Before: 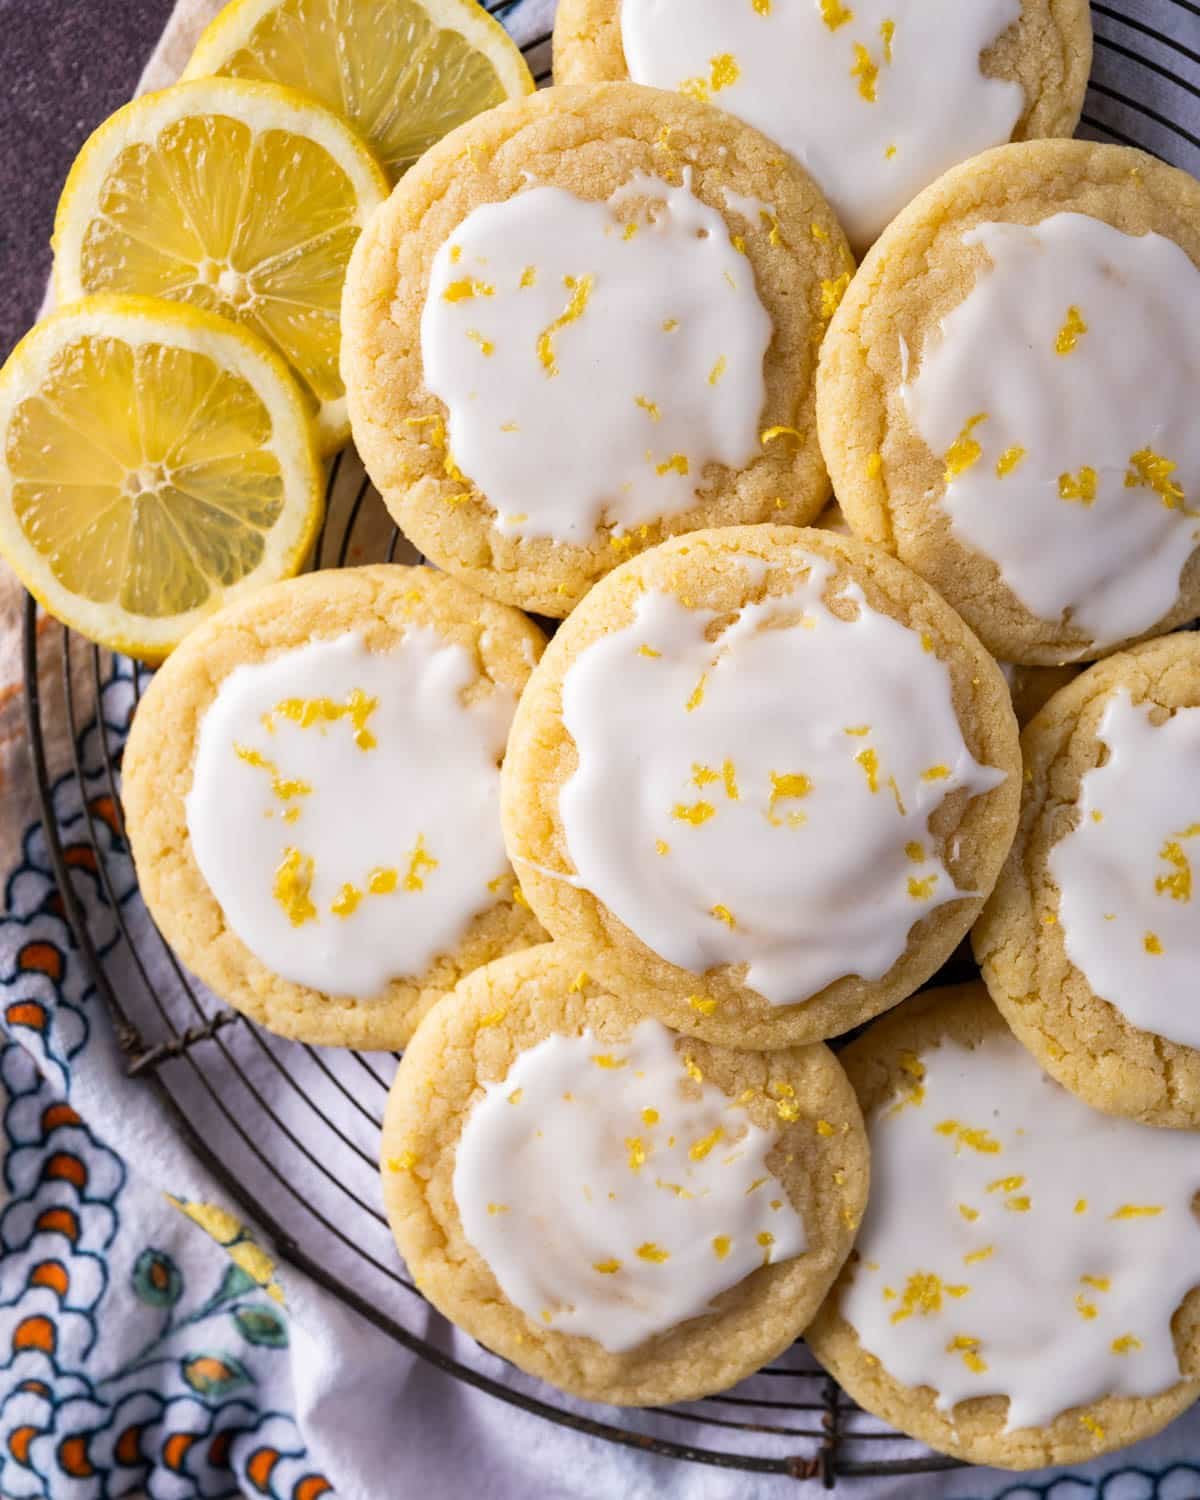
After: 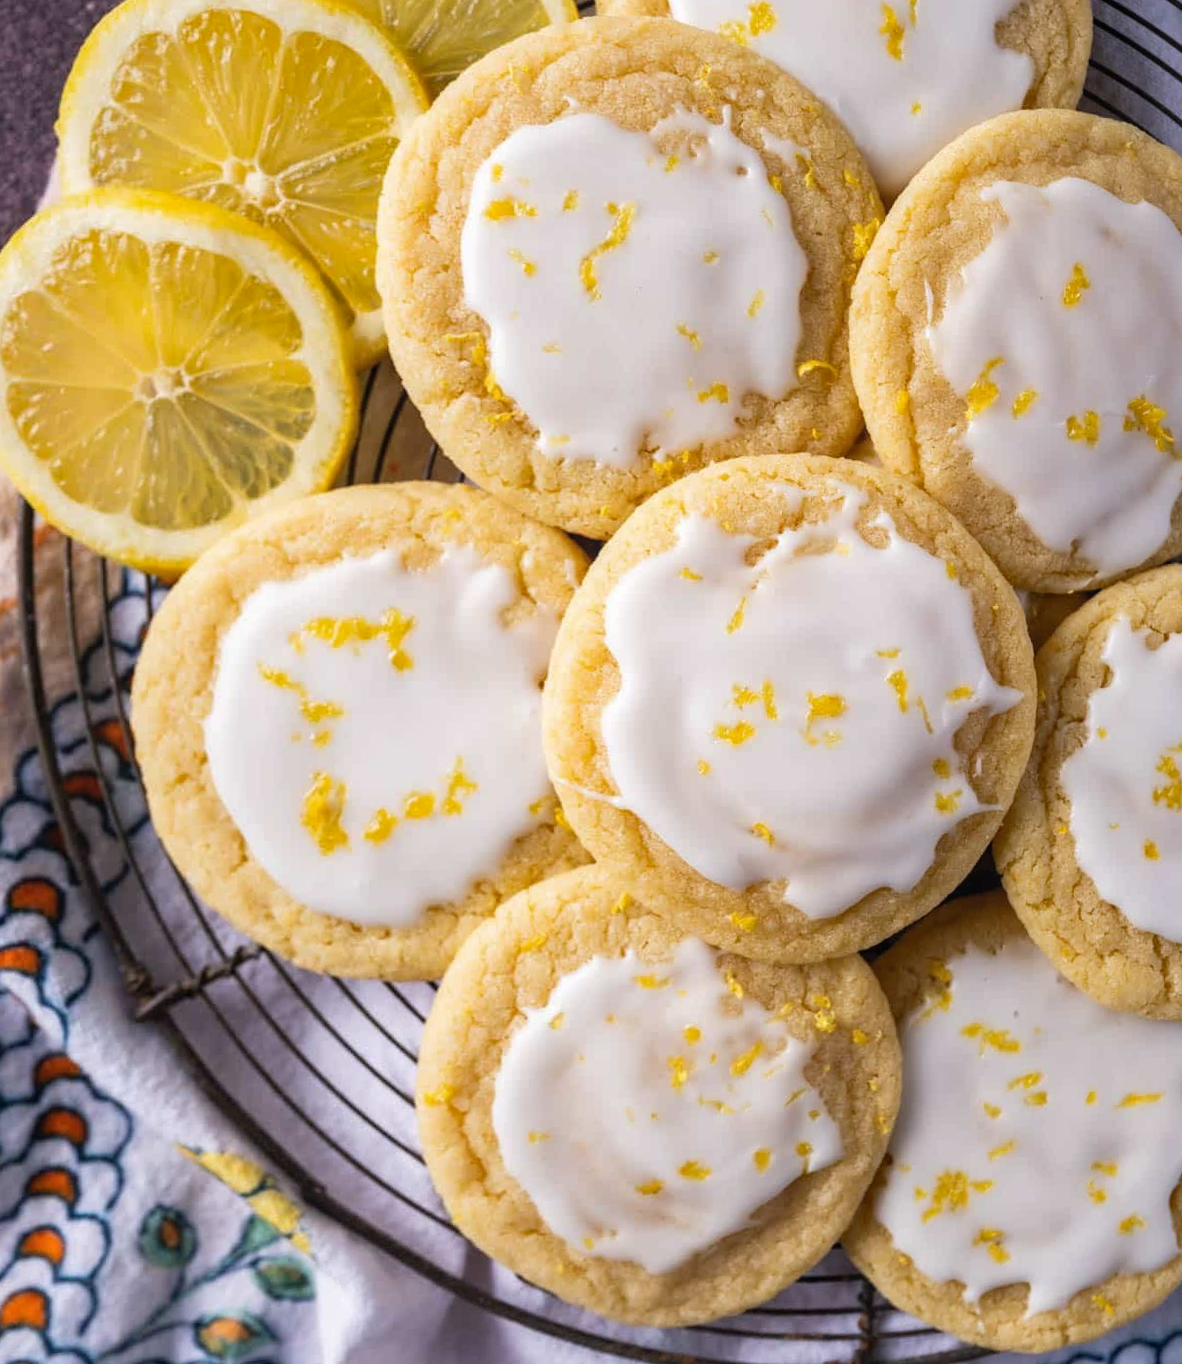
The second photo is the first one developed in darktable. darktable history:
rotate and perspective: rotation -0.013°, lens shift (vertical) -0.027, lens shift (horizontal) 0.178, crop left 0.016, crop right 0.989, crop top 0.082, crop bottom 0.918
local contrast: detail 110%
